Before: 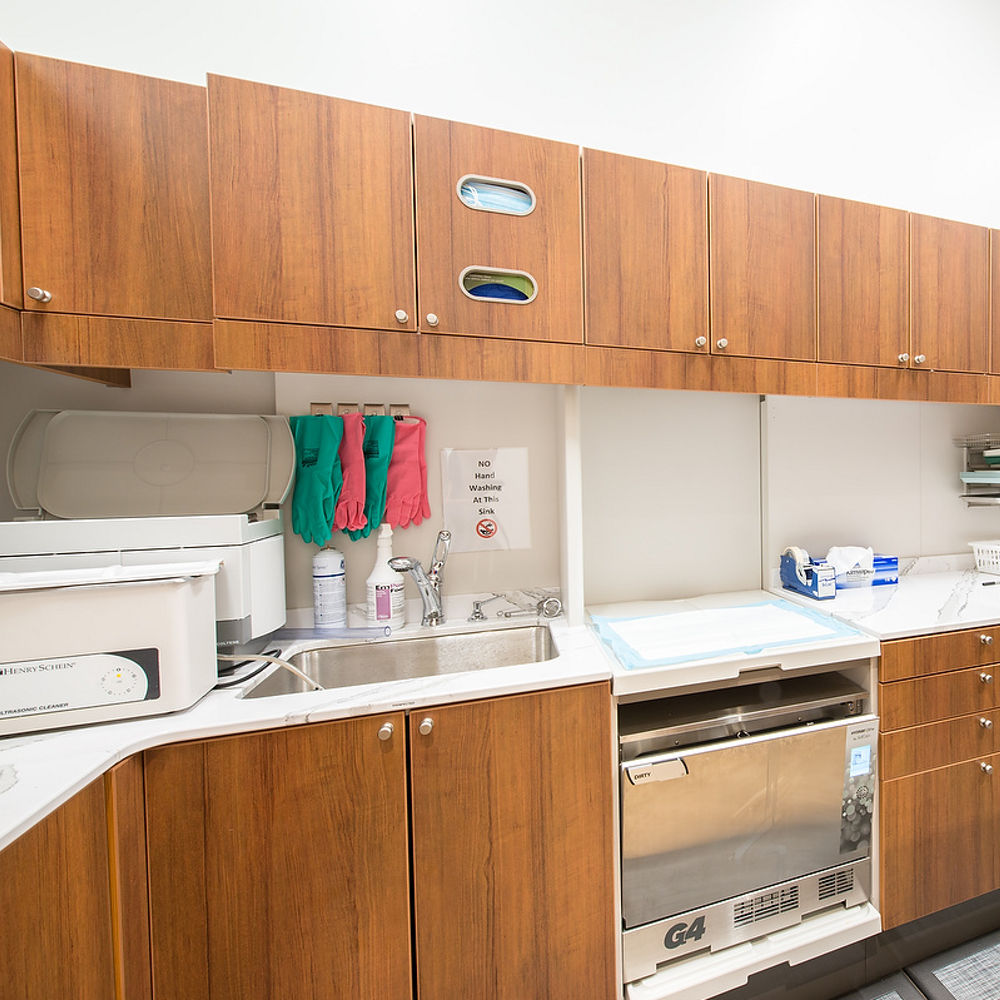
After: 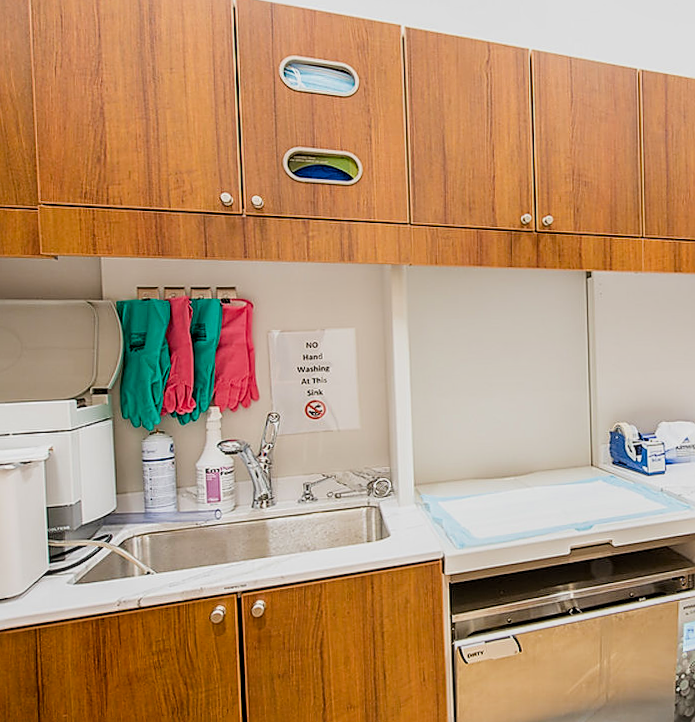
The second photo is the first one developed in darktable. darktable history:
color balance rgb: perceptual saturation grading › global saturation 20%, global vibrance 20%
crop and rotate: left 17.046%, top 10.659%, right 12.989%, bottom 14.553%
sharpen: on, module defaults
filmic rgb: hardness 4.17
local contrast: detail 130%
rotate and perspective: rotation -1°, crop left 0.011, crop right 0.989, crop top 0.025, crop bottom 0.975
